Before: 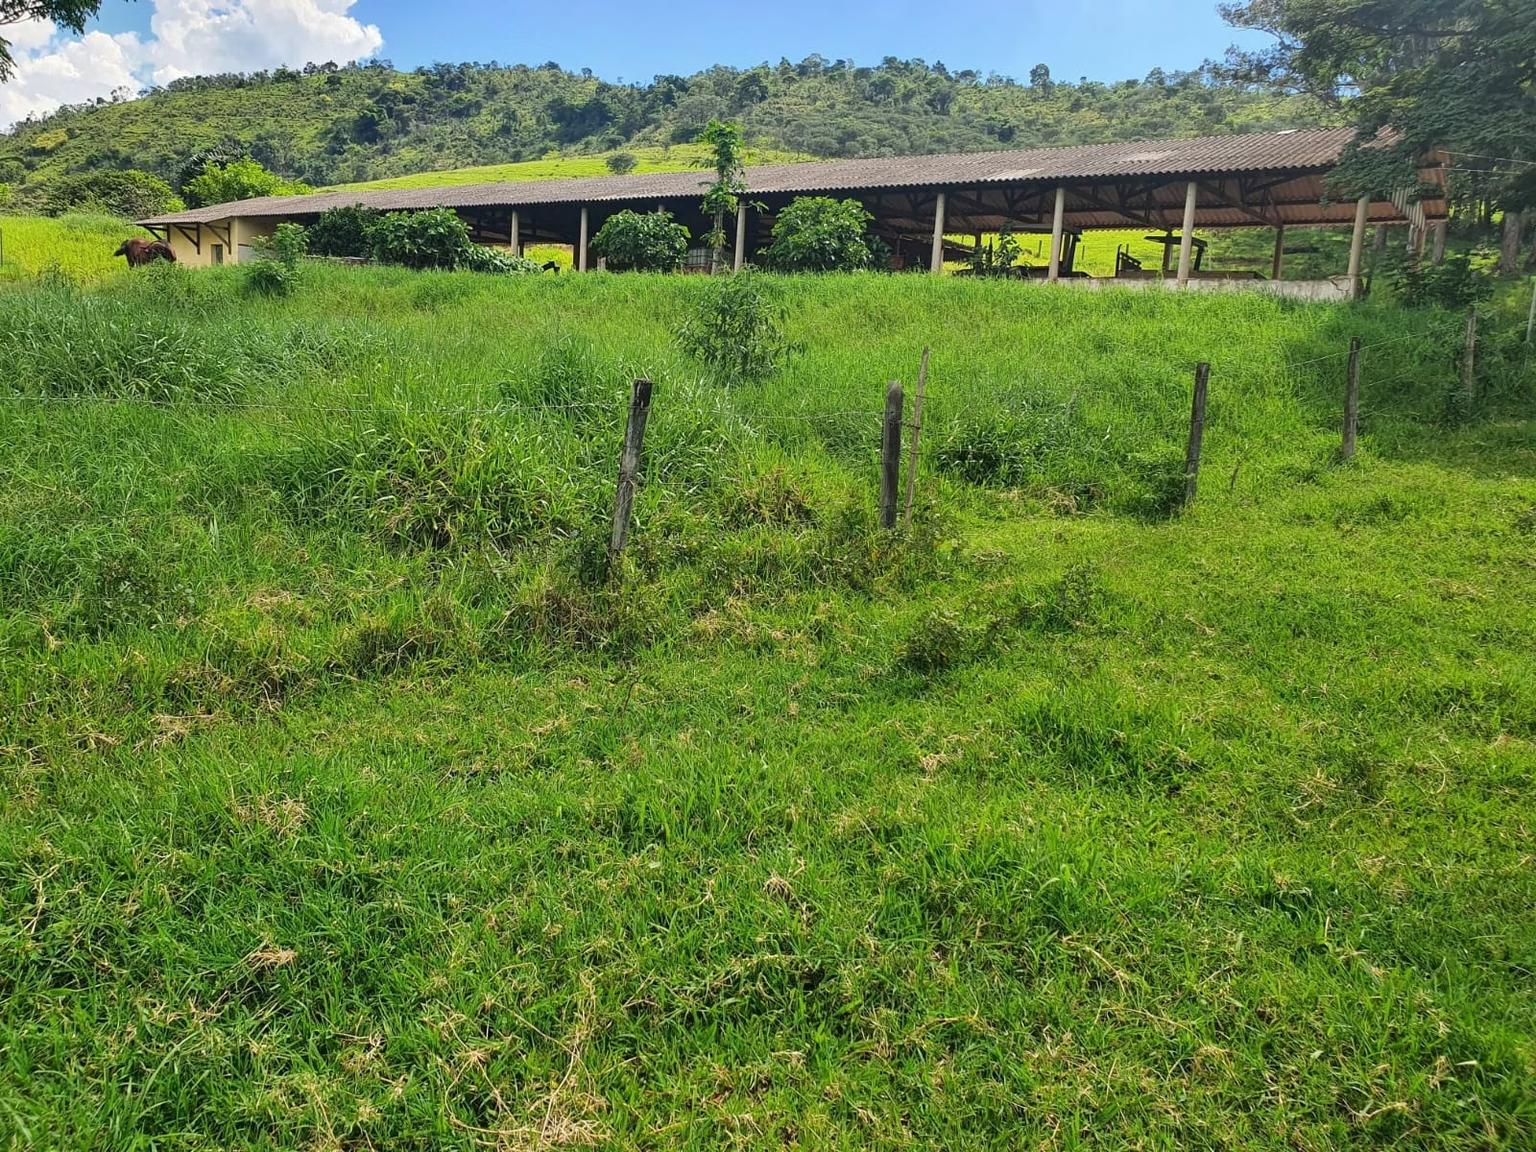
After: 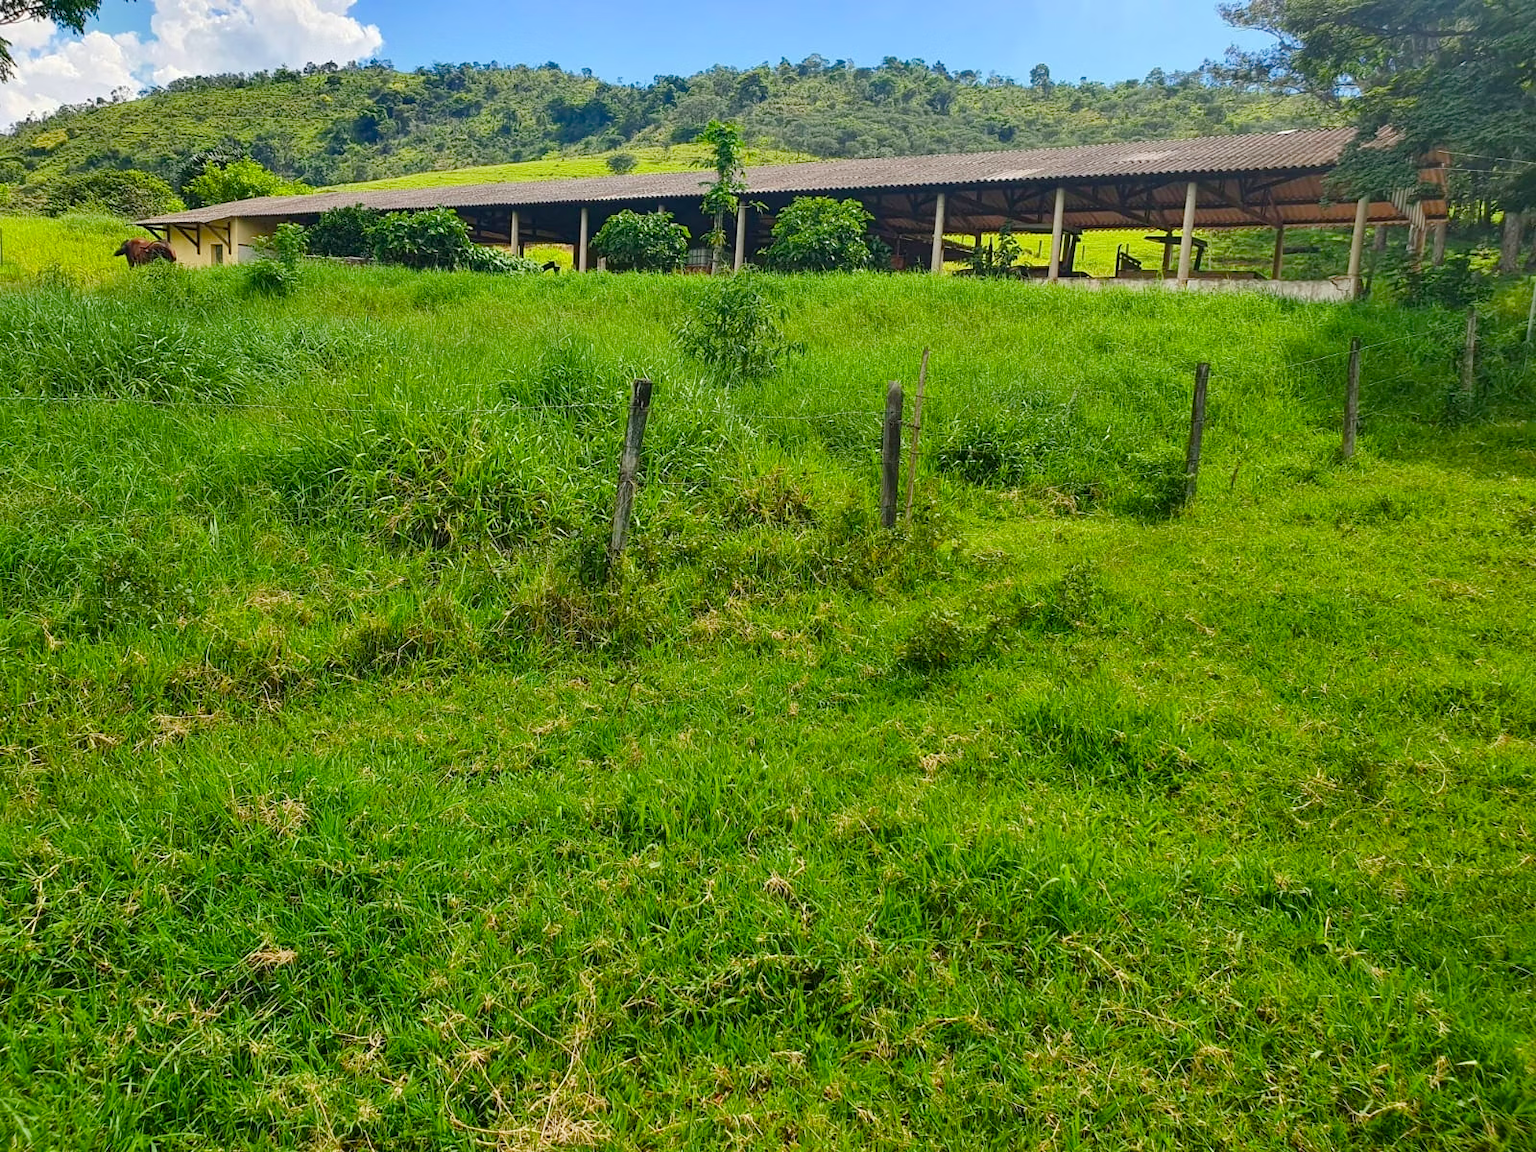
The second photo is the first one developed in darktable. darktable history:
color balance rgb: perceptual saturation grading › global saturation 20%, perceptual saturation grading › highlights -25.486%, perceptual saturation grading › shadows 49.393%, perceptual brilliance grading › global brilliance 2.586%, perceptual brilliance grading › highlights -2.708%, perceptual brilliance grading › shadows 2.503%, global vibrance 18.778%
